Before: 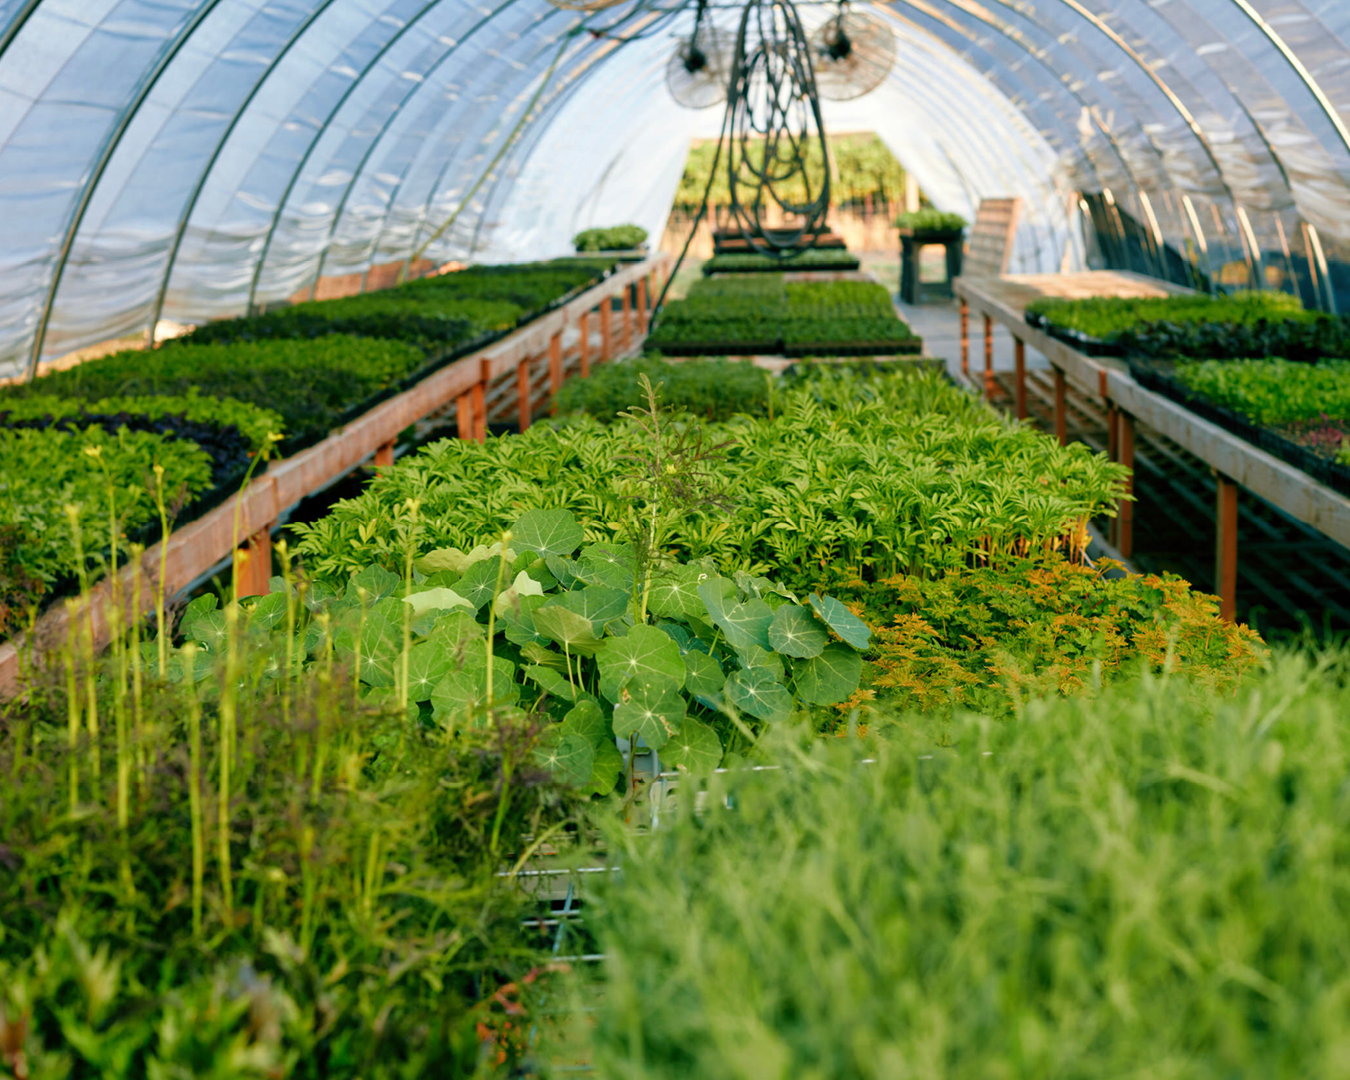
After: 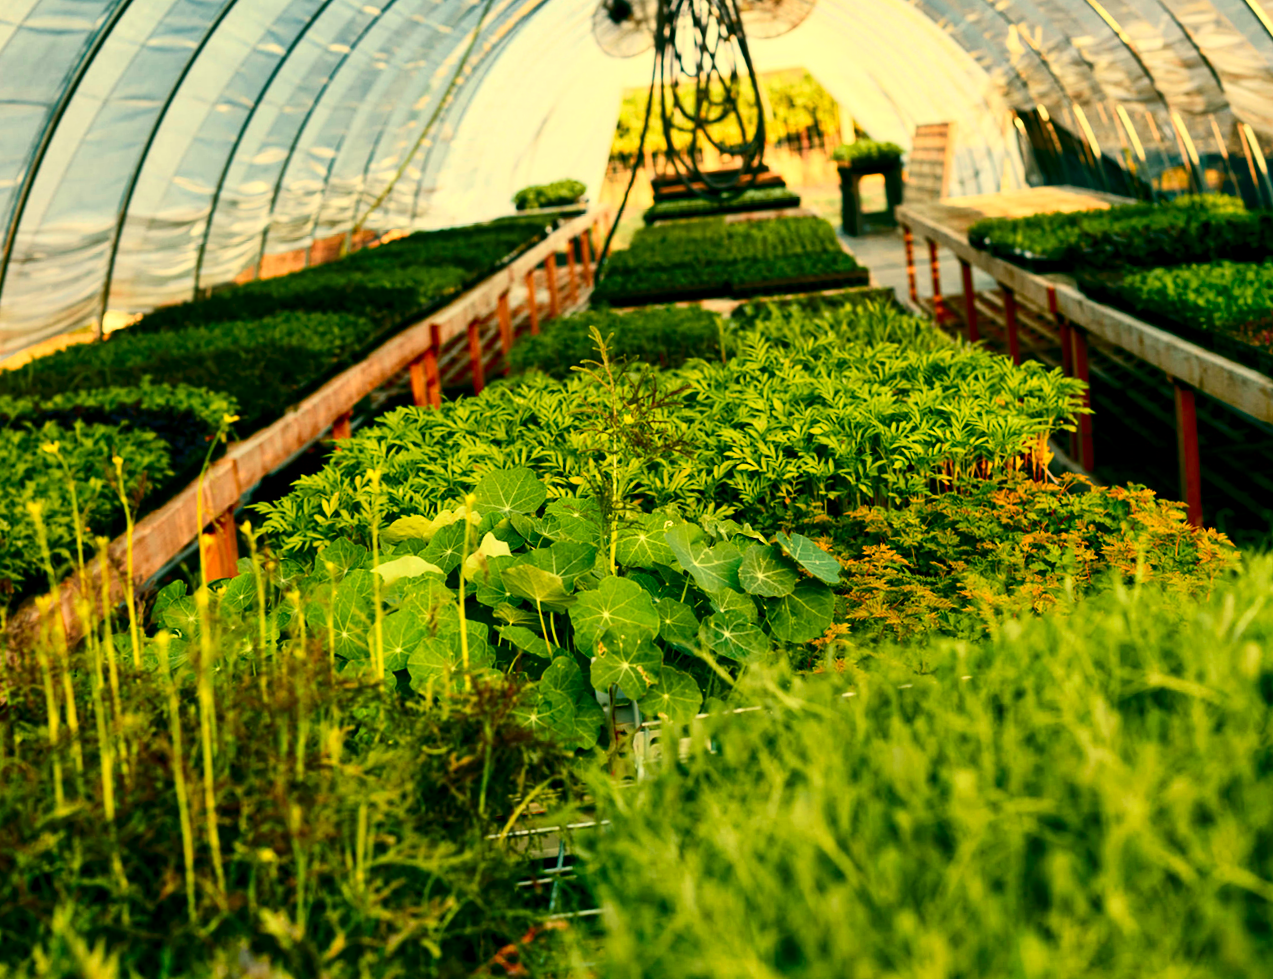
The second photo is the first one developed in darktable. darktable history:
local contrast: highlights 100%, shadows 100%, detail 120%, midtone range 0.2
rotate and perspective: rotation -4.57°, crop left 0.054, crop right 0.944, crop top 0.087, crop bottom 0.914
color balance rgb: shadows lift › chroma 2%, shadows lift › hue 50°, power › hue 60°, highlights gain › chroma 1%, highlights gain › hue 60°, global offset › luminance 0.25%, global vibrance 30%
contrast brightness saturation: contrast 0.32, brightness -0.08, saturation 0.17
white balance: red 1.08, blue 0.791
shadows and highlights: shadows 35, highlights -35, soften with gaussian
